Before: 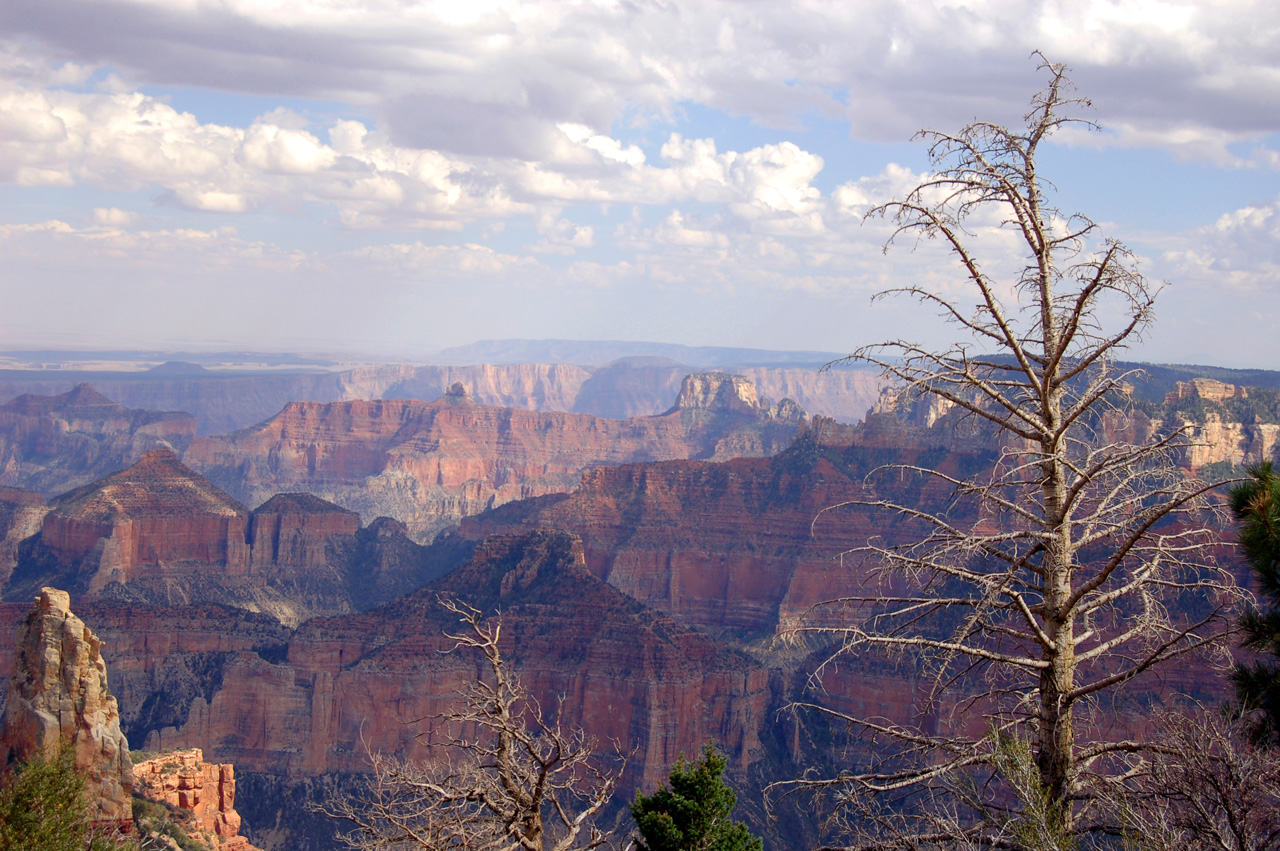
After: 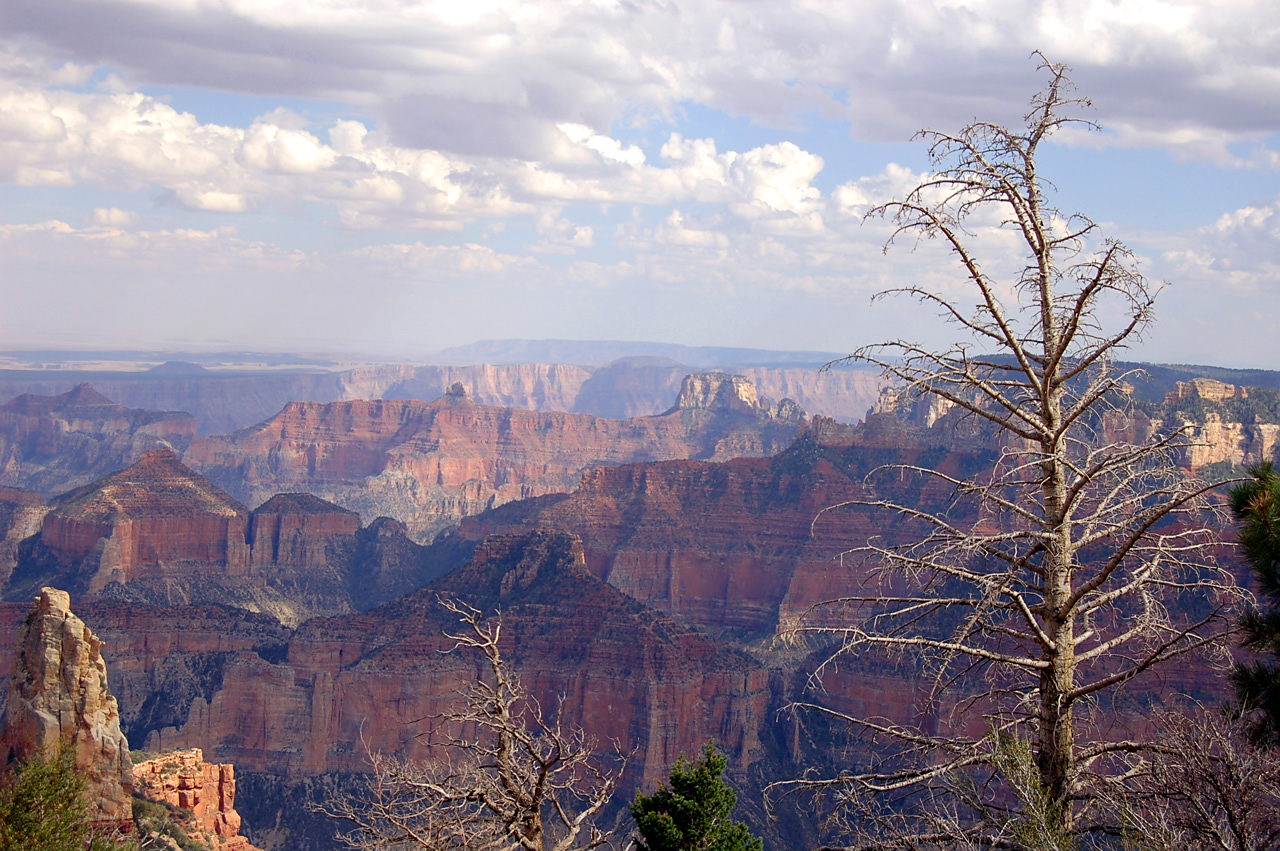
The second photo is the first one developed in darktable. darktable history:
sharpen: radius 1.437, amount 0.413, threshold 1.385
